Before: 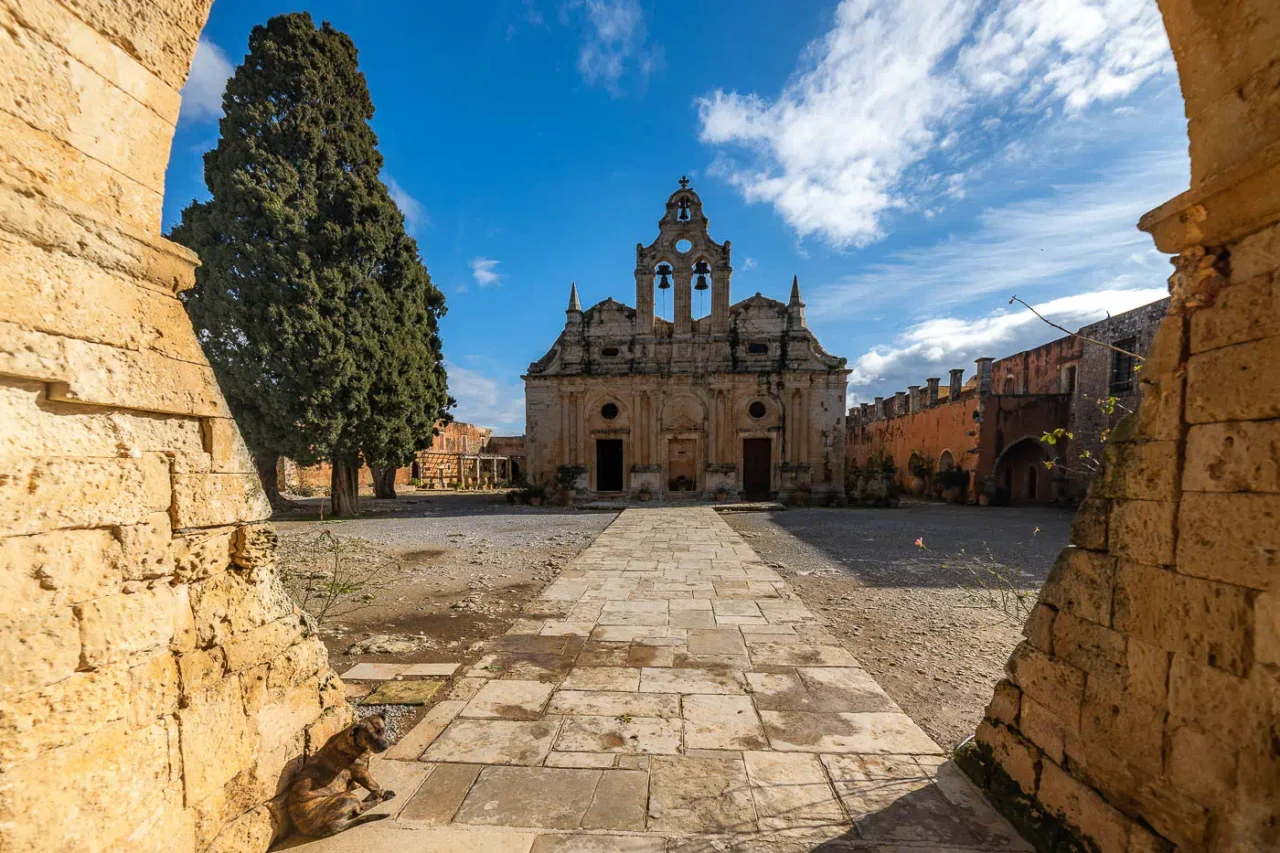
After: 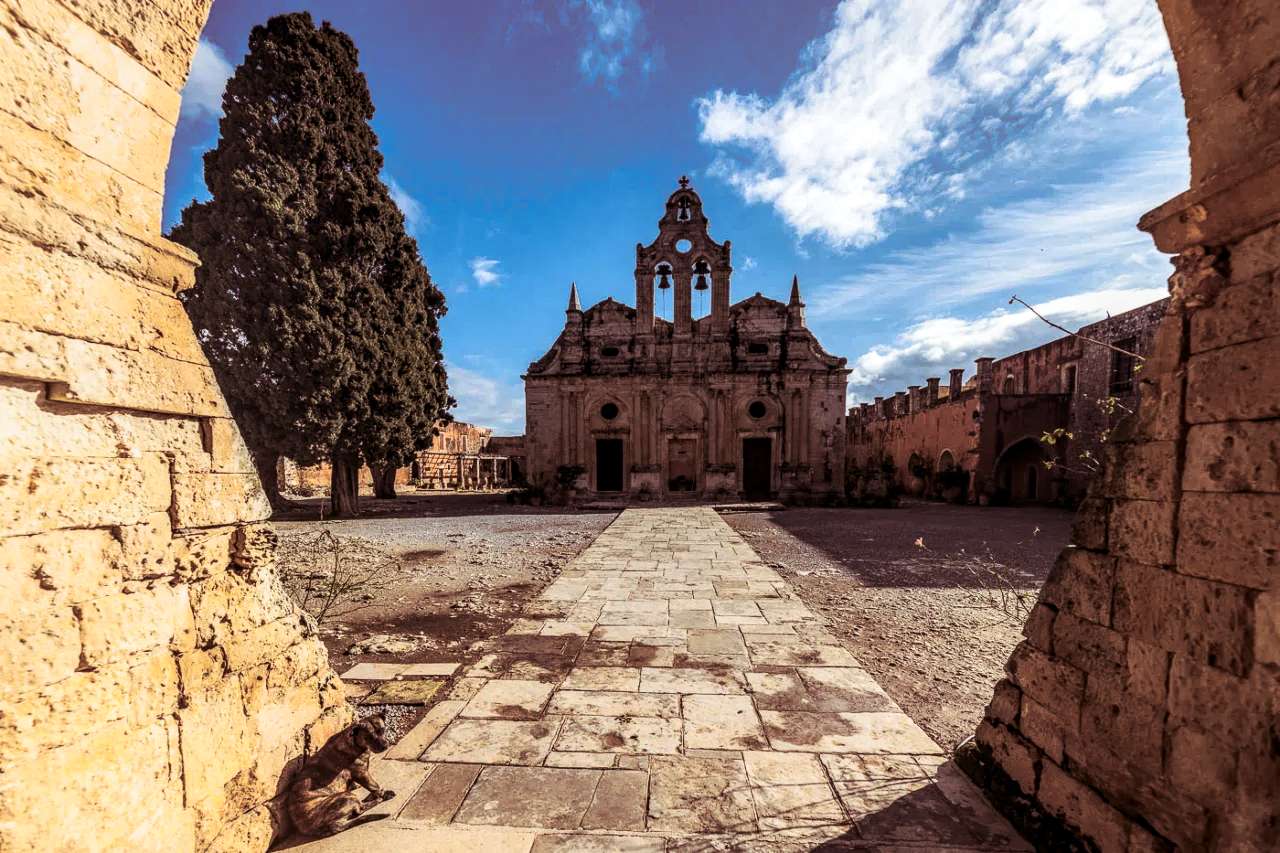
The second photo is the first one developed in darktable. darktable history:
split-toning: shadows › saturation 0.41, highlights › saturation 0, compress 33.55%
local contrast: on, module defaults
contrast brightness saturation: contrast 0.22
